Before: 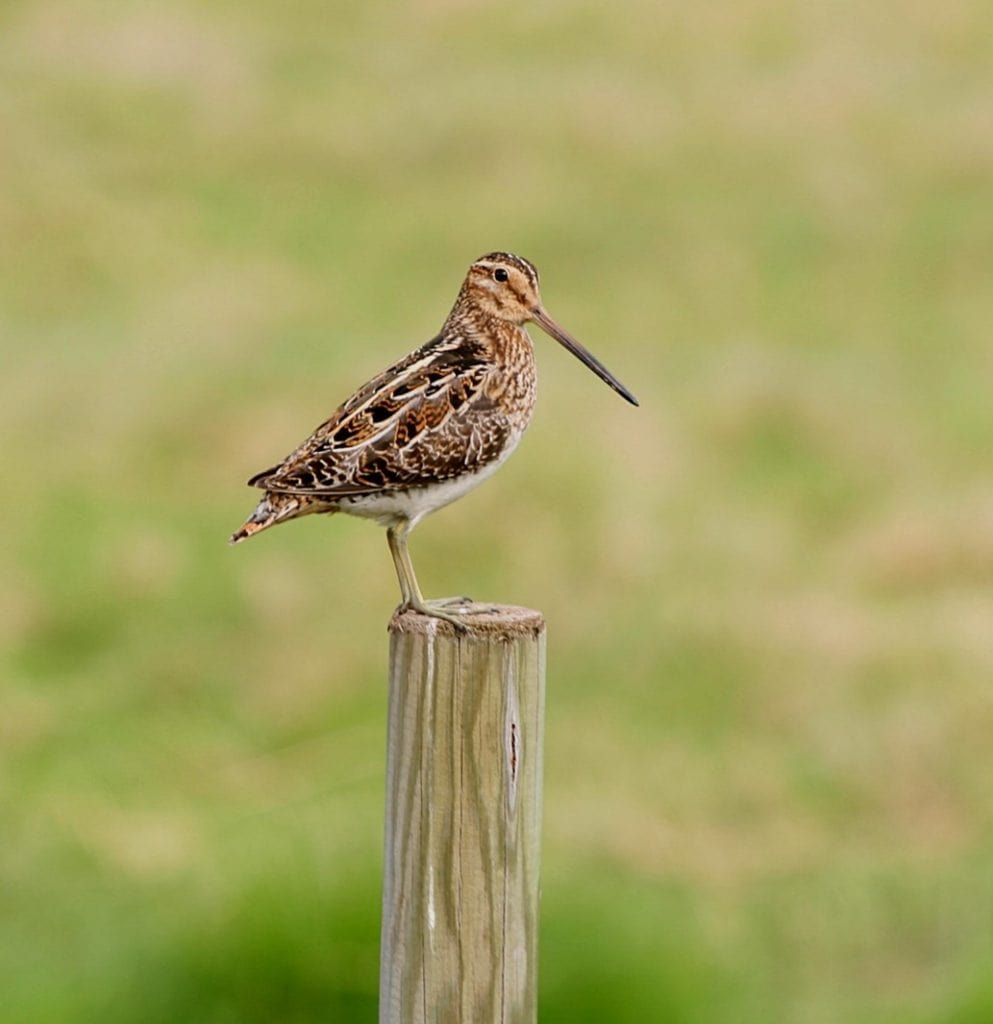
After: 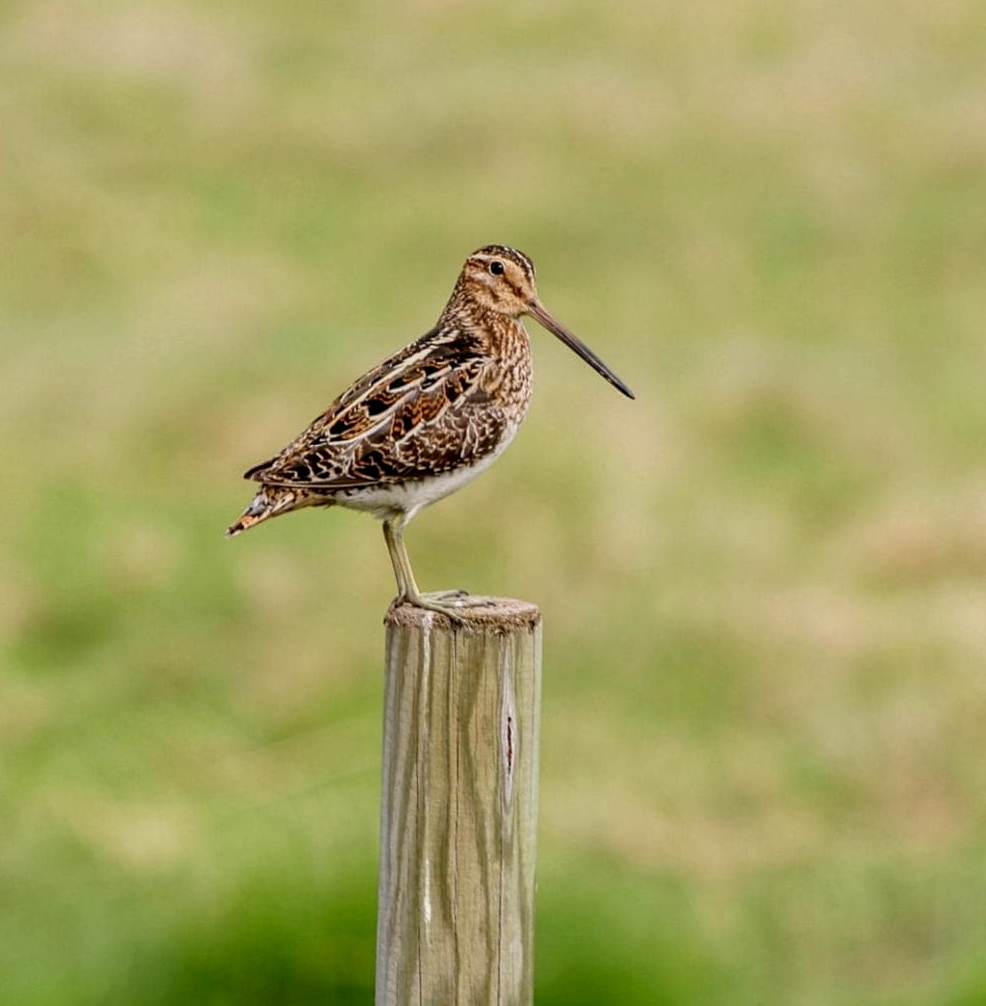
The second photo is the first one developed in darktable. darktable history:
crop: left 0.43%, top 0.734%, right 0.184%, bottom 0.959%
local contrast: detail 130%
